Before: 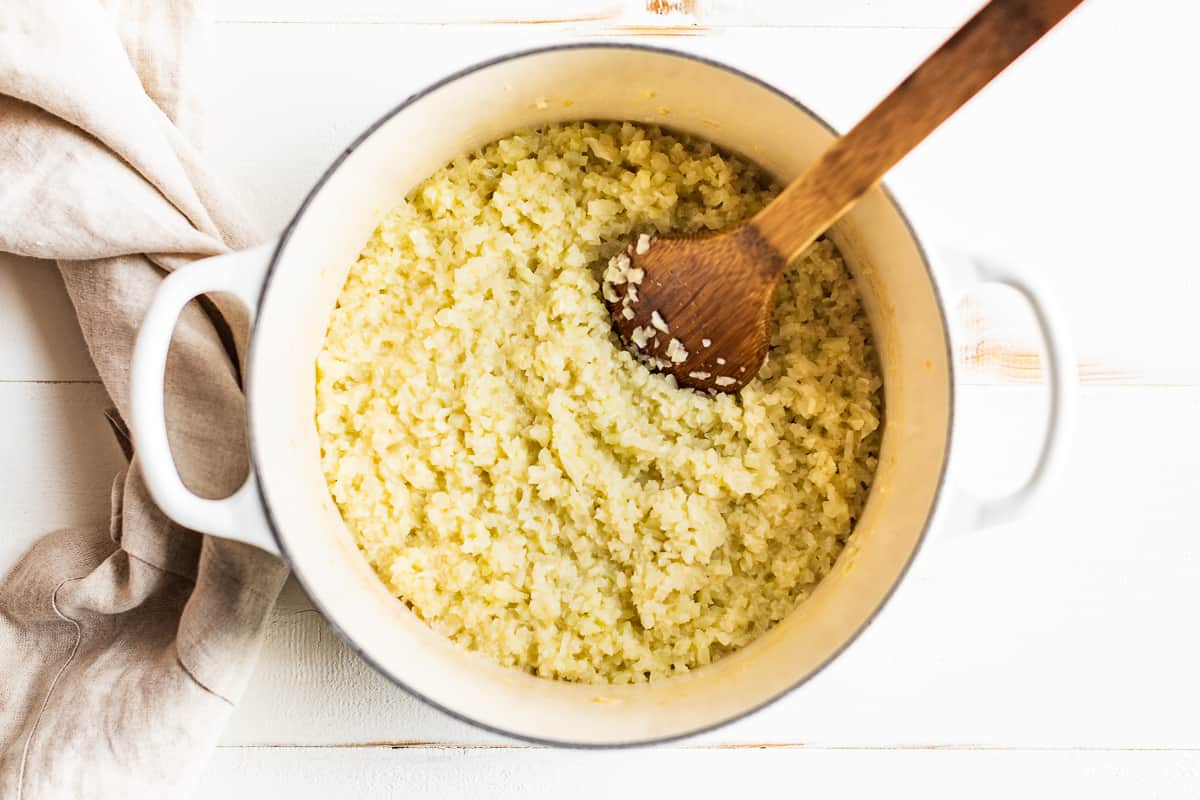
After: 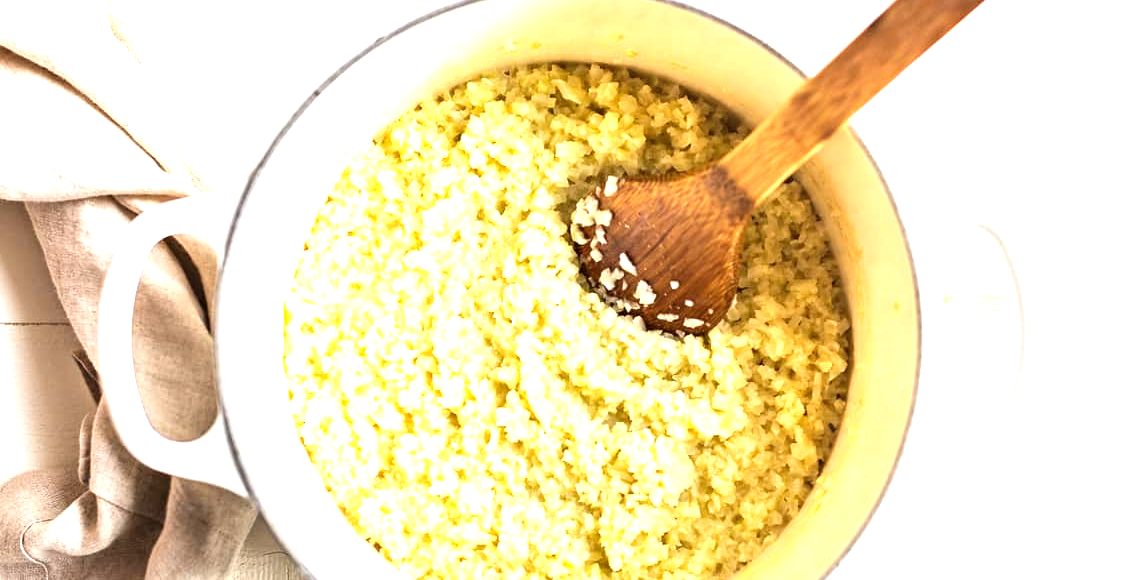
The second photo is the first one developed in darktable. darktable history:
exposure: black level correction 0, exposure 0.953 EV, compensate exposure bias true, compensate highlight preservation false
crop: left 2.737%, top 7.287%, right 3.421%, bottom 20.179%
